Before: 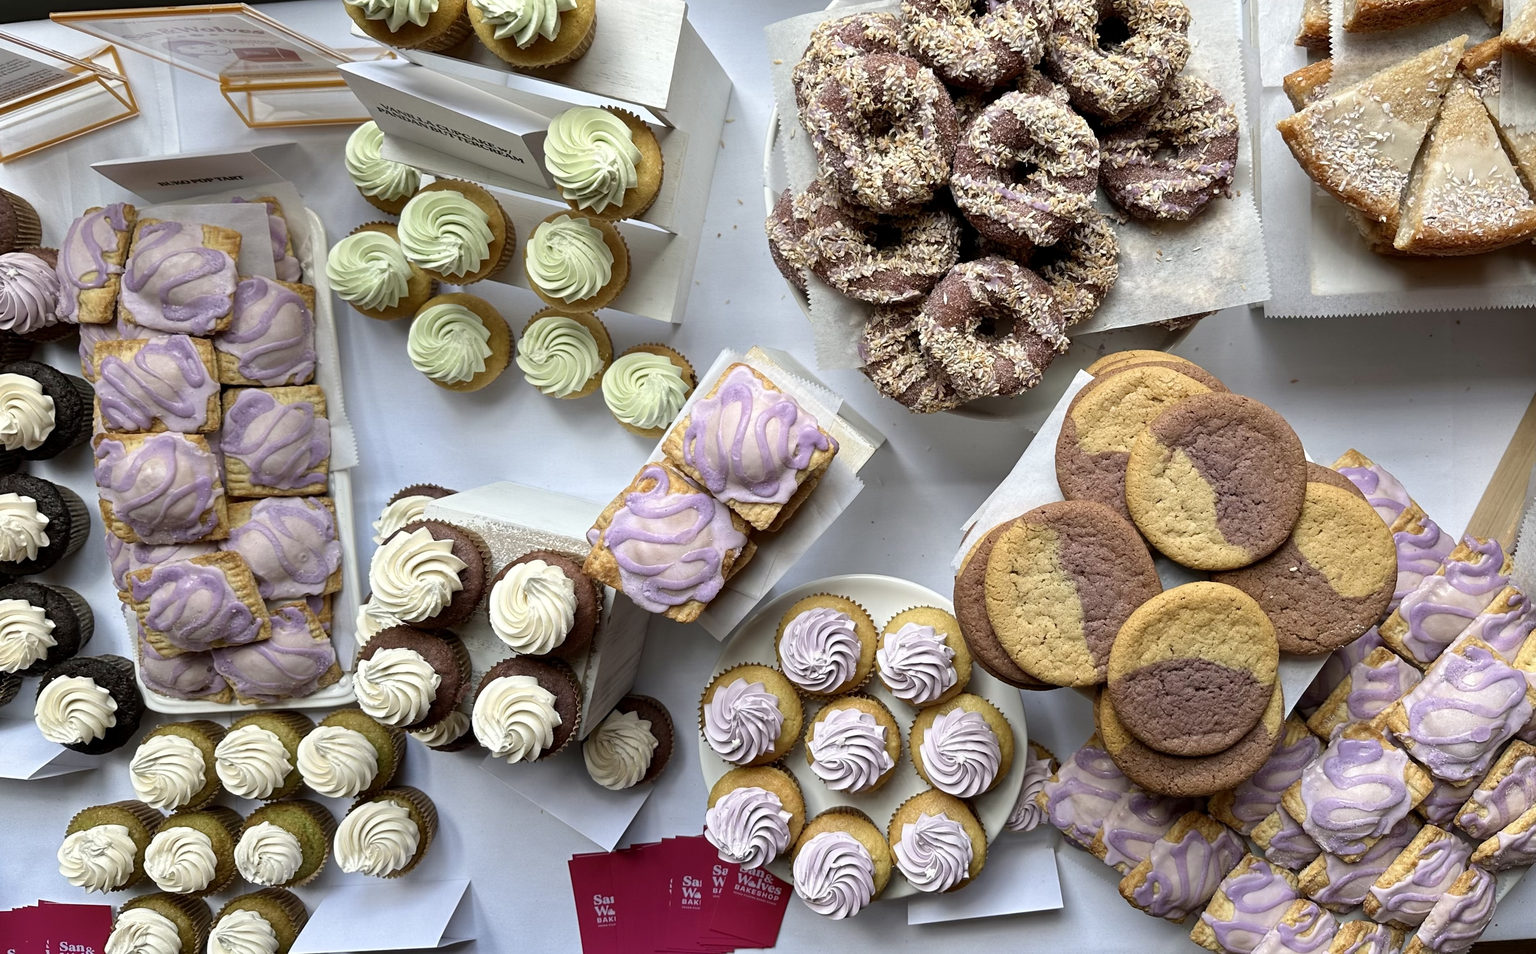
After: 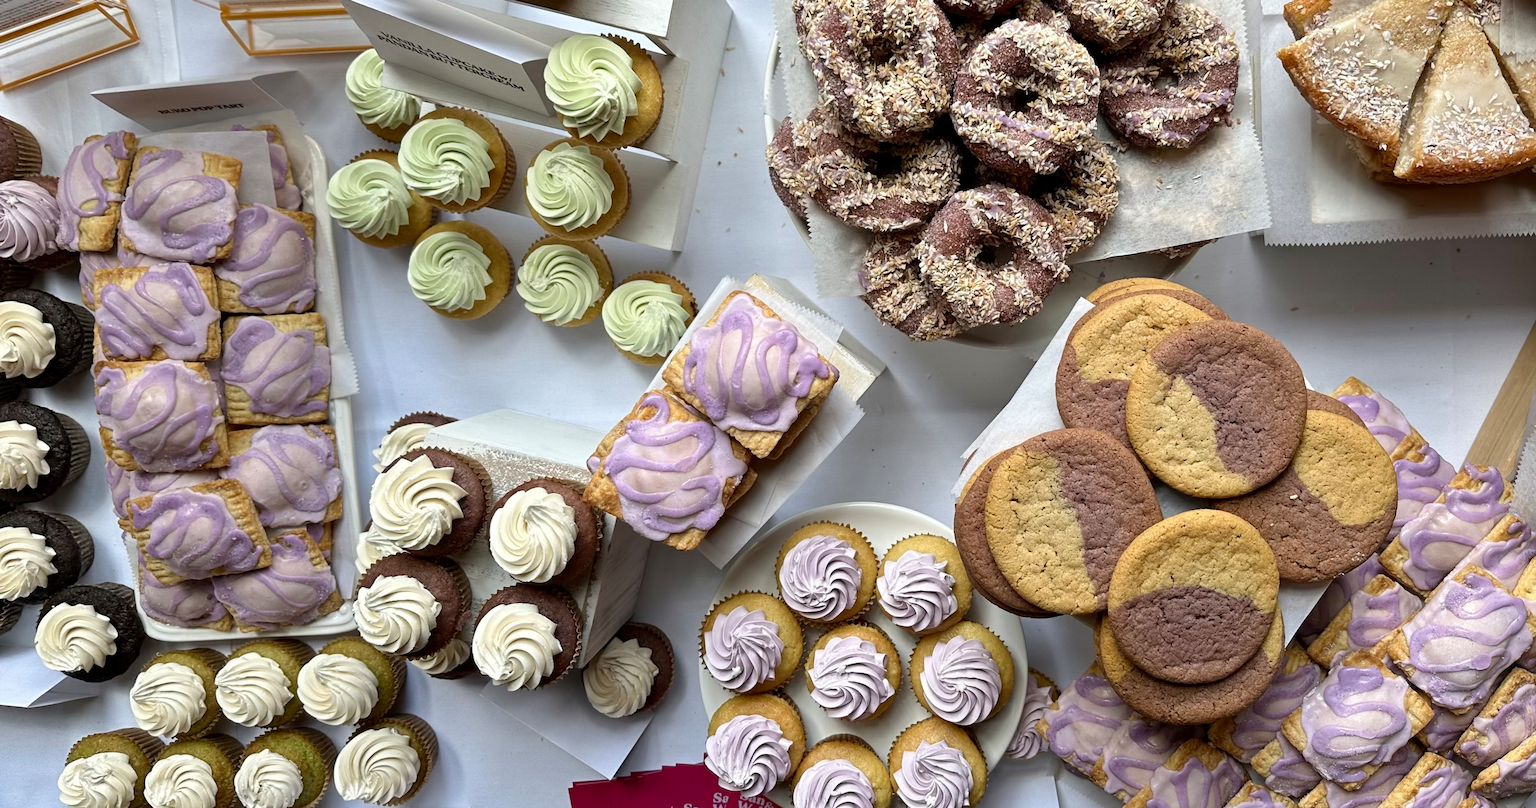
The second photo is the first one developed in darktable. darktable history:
crop: top 7.581%, bottom 7.58%
shadows and highlights: shadows 29.23, highlights -28.92, low approximation 0.01, soften with gaussian
